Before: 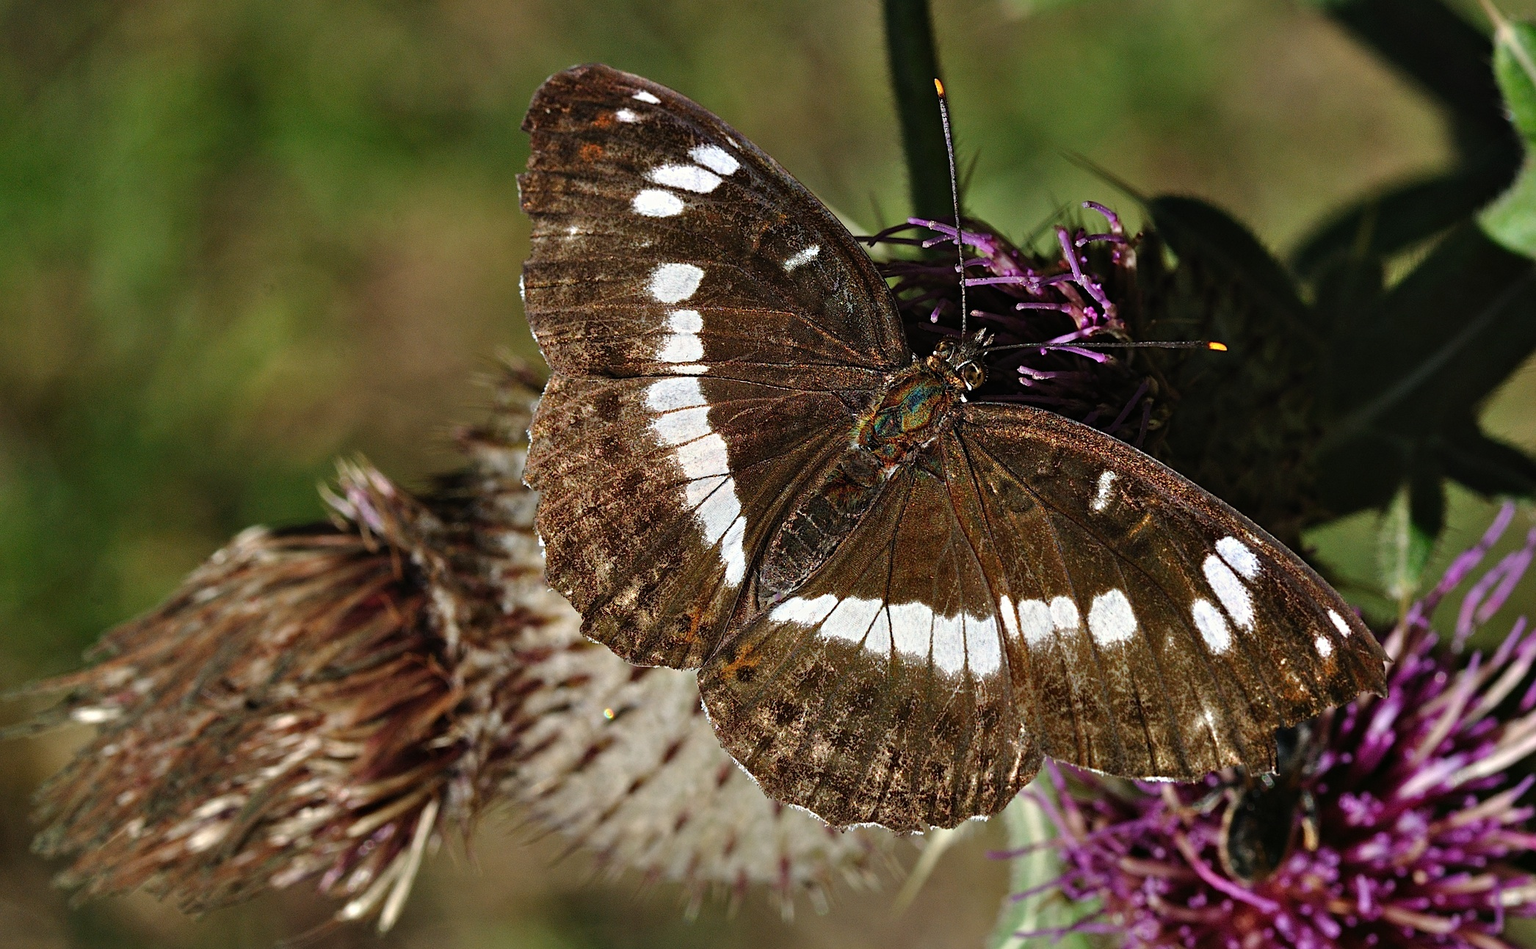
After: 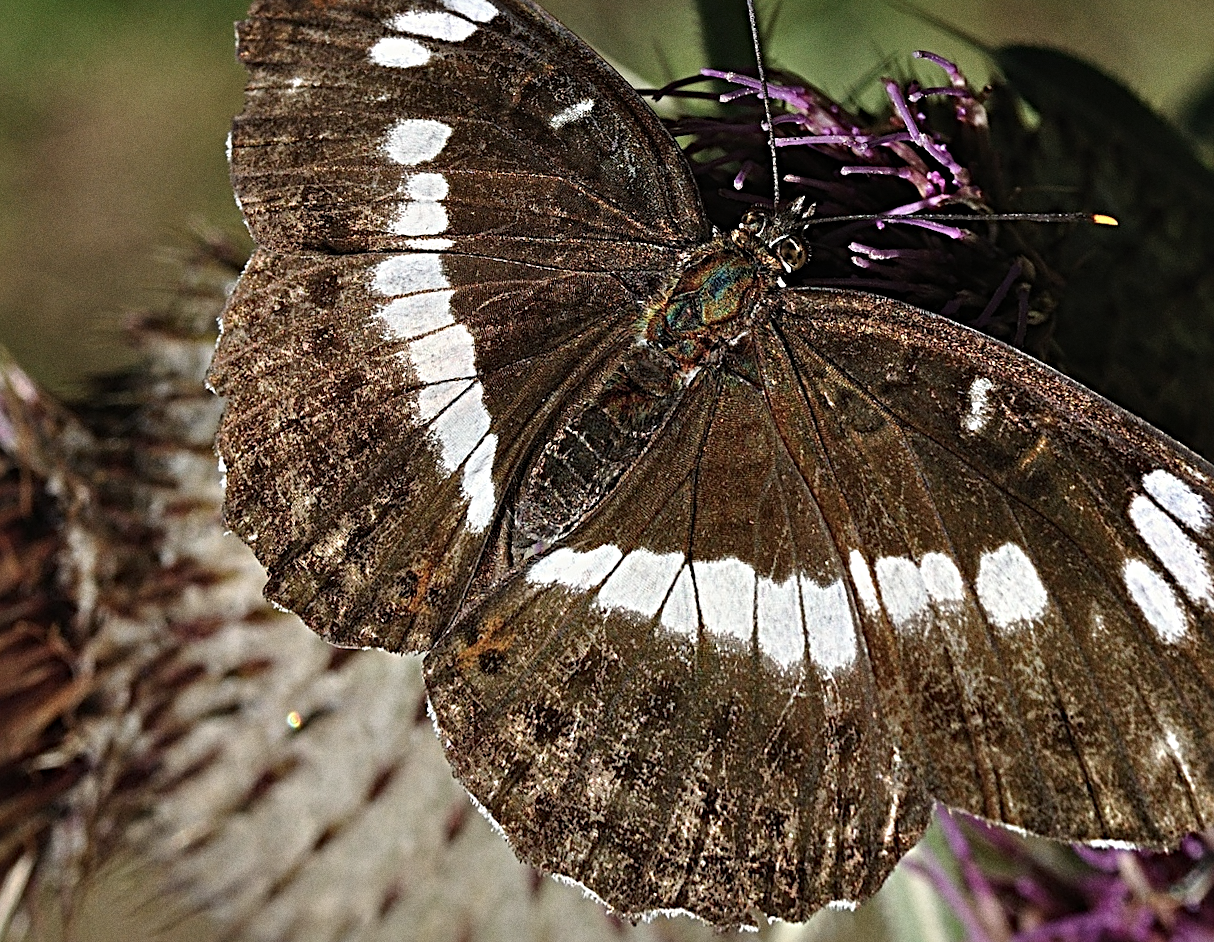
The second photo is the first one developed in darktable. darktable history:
color correction: saturation 0.8
sharpen: radius 4
rotate and perspective: rotation 0.72°, lens shift (vertical) -0.352, lens shift (horizontal) -0.051, crop left 0.152, crop right 0.859, crop top 0.019, crop bottom 0.964
crop and rotate: left 17.046%, top 10.659%, right 12.989%, bottom 14.553%
white balance: emerald 1
vibrance: on, module defaults
grain: coarseness 0.09 ISO
